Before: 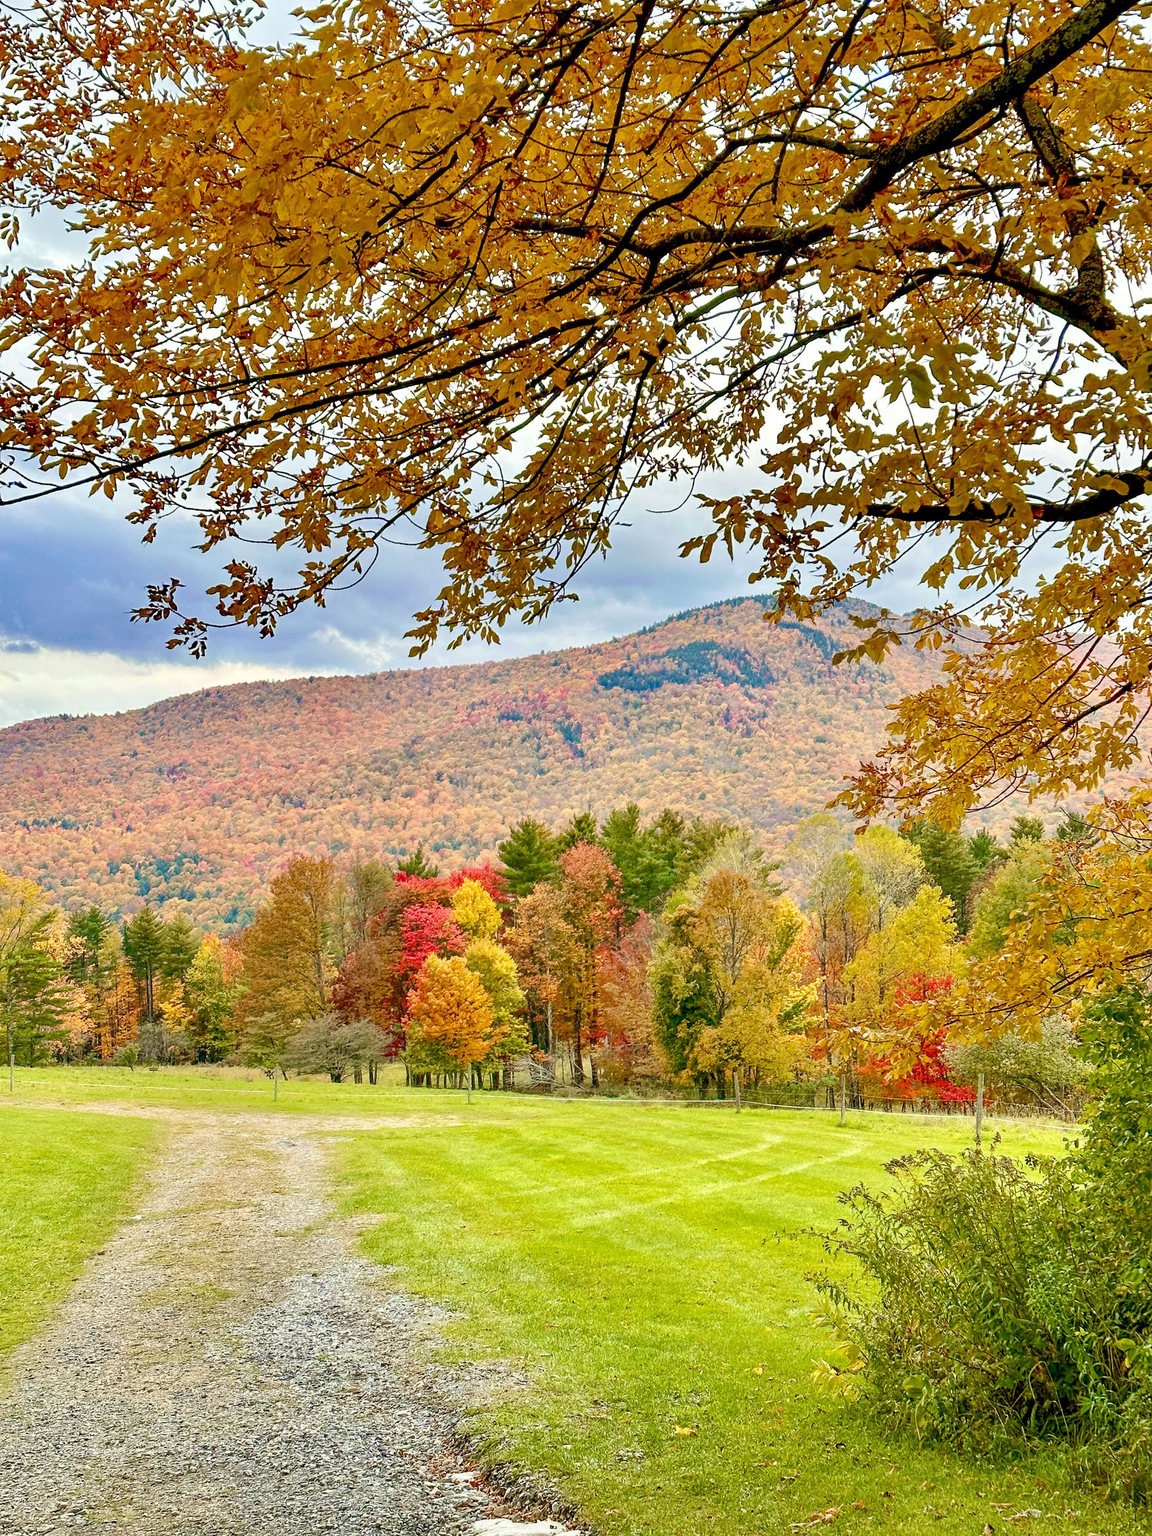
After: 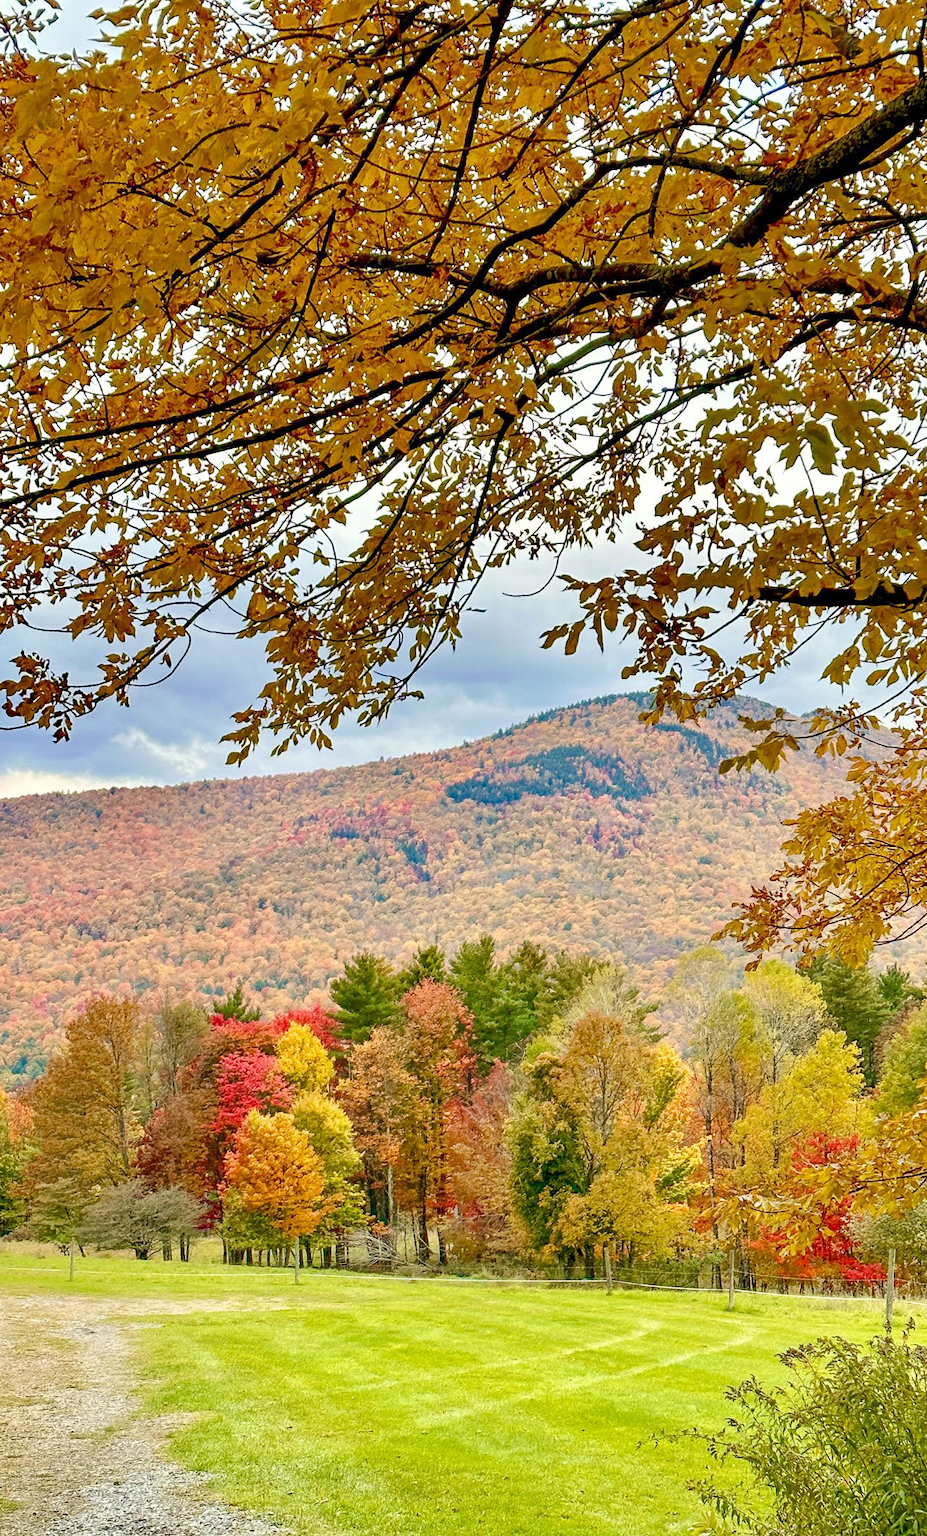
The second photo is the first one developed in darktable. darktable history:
crop: left 18.643%, right 12.125%, bottom 14.026%
